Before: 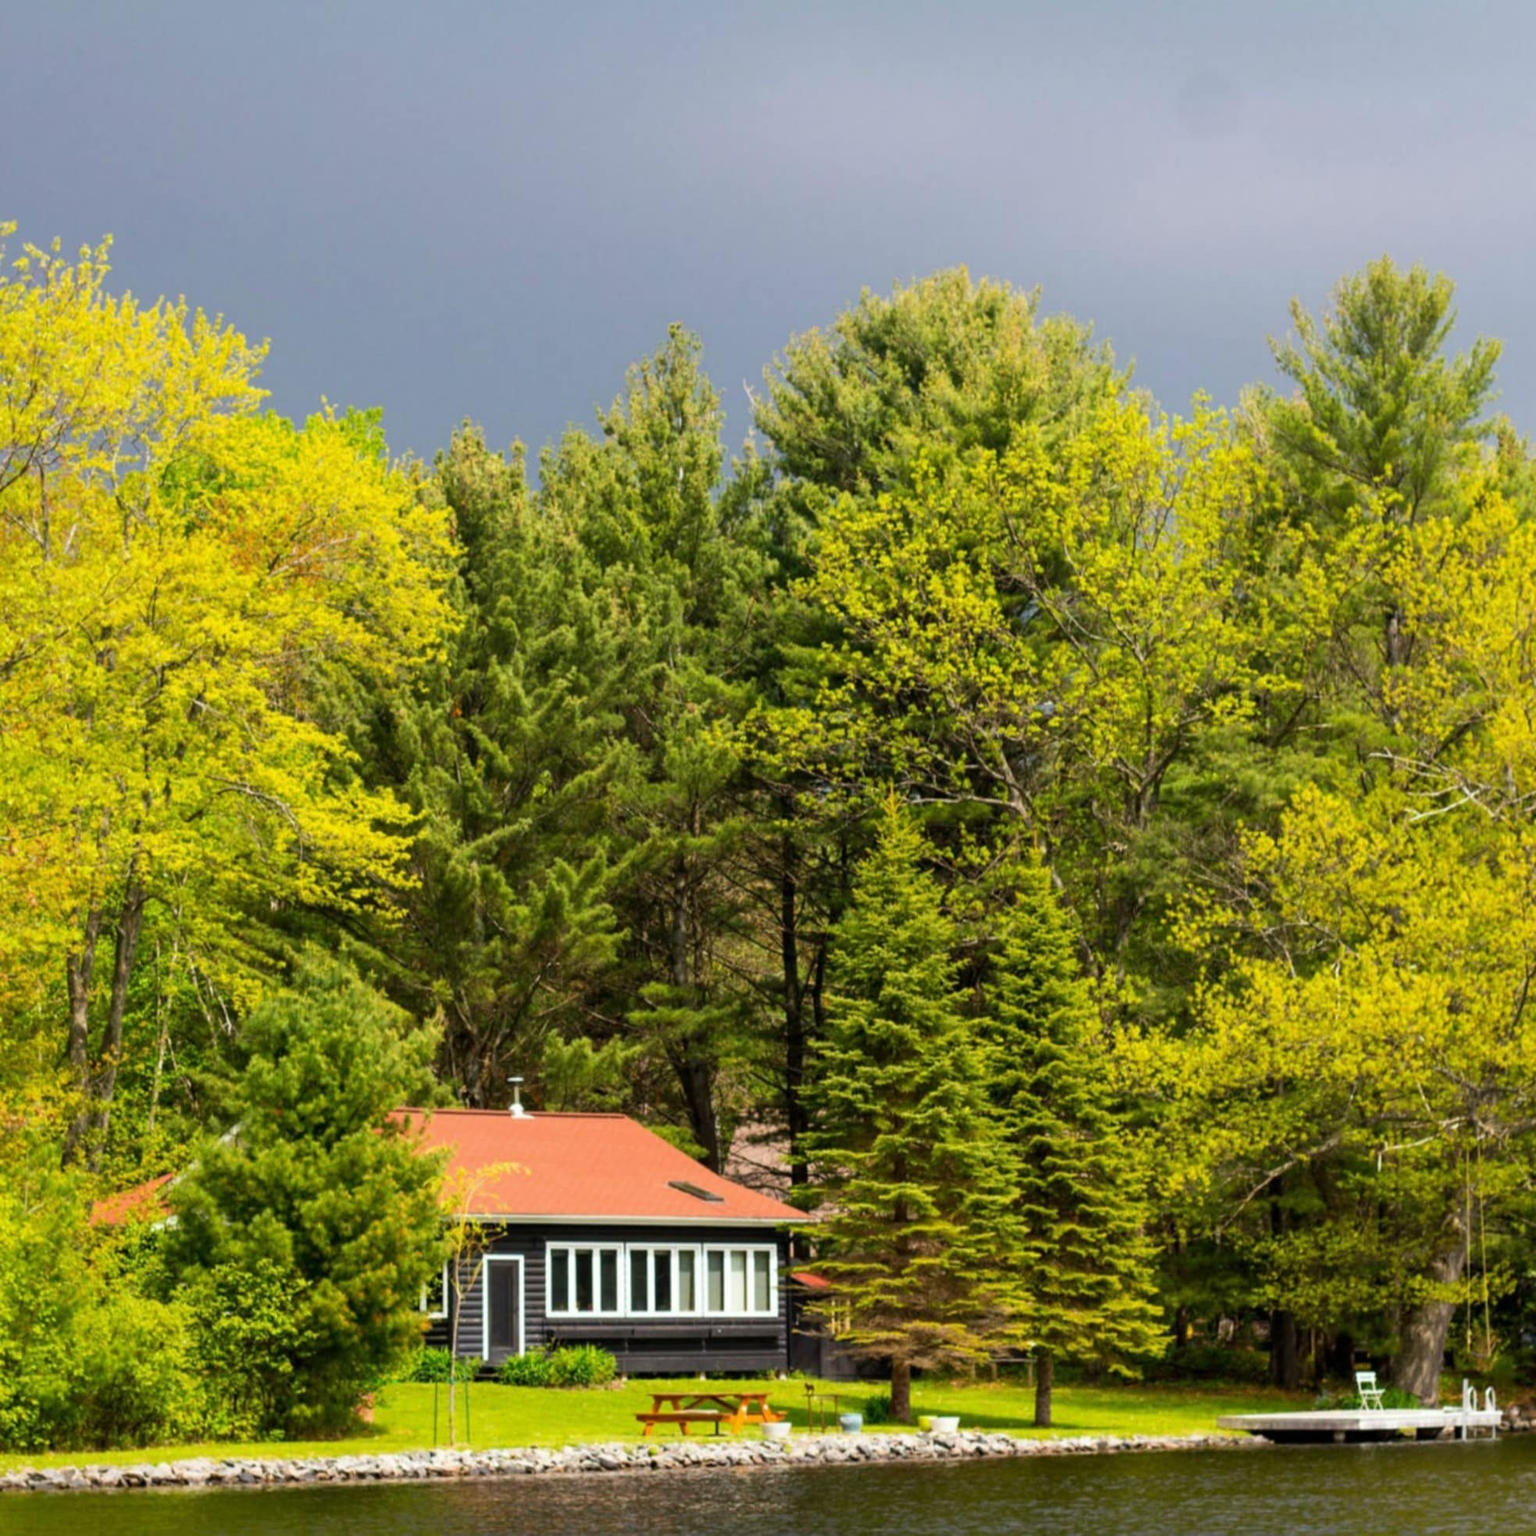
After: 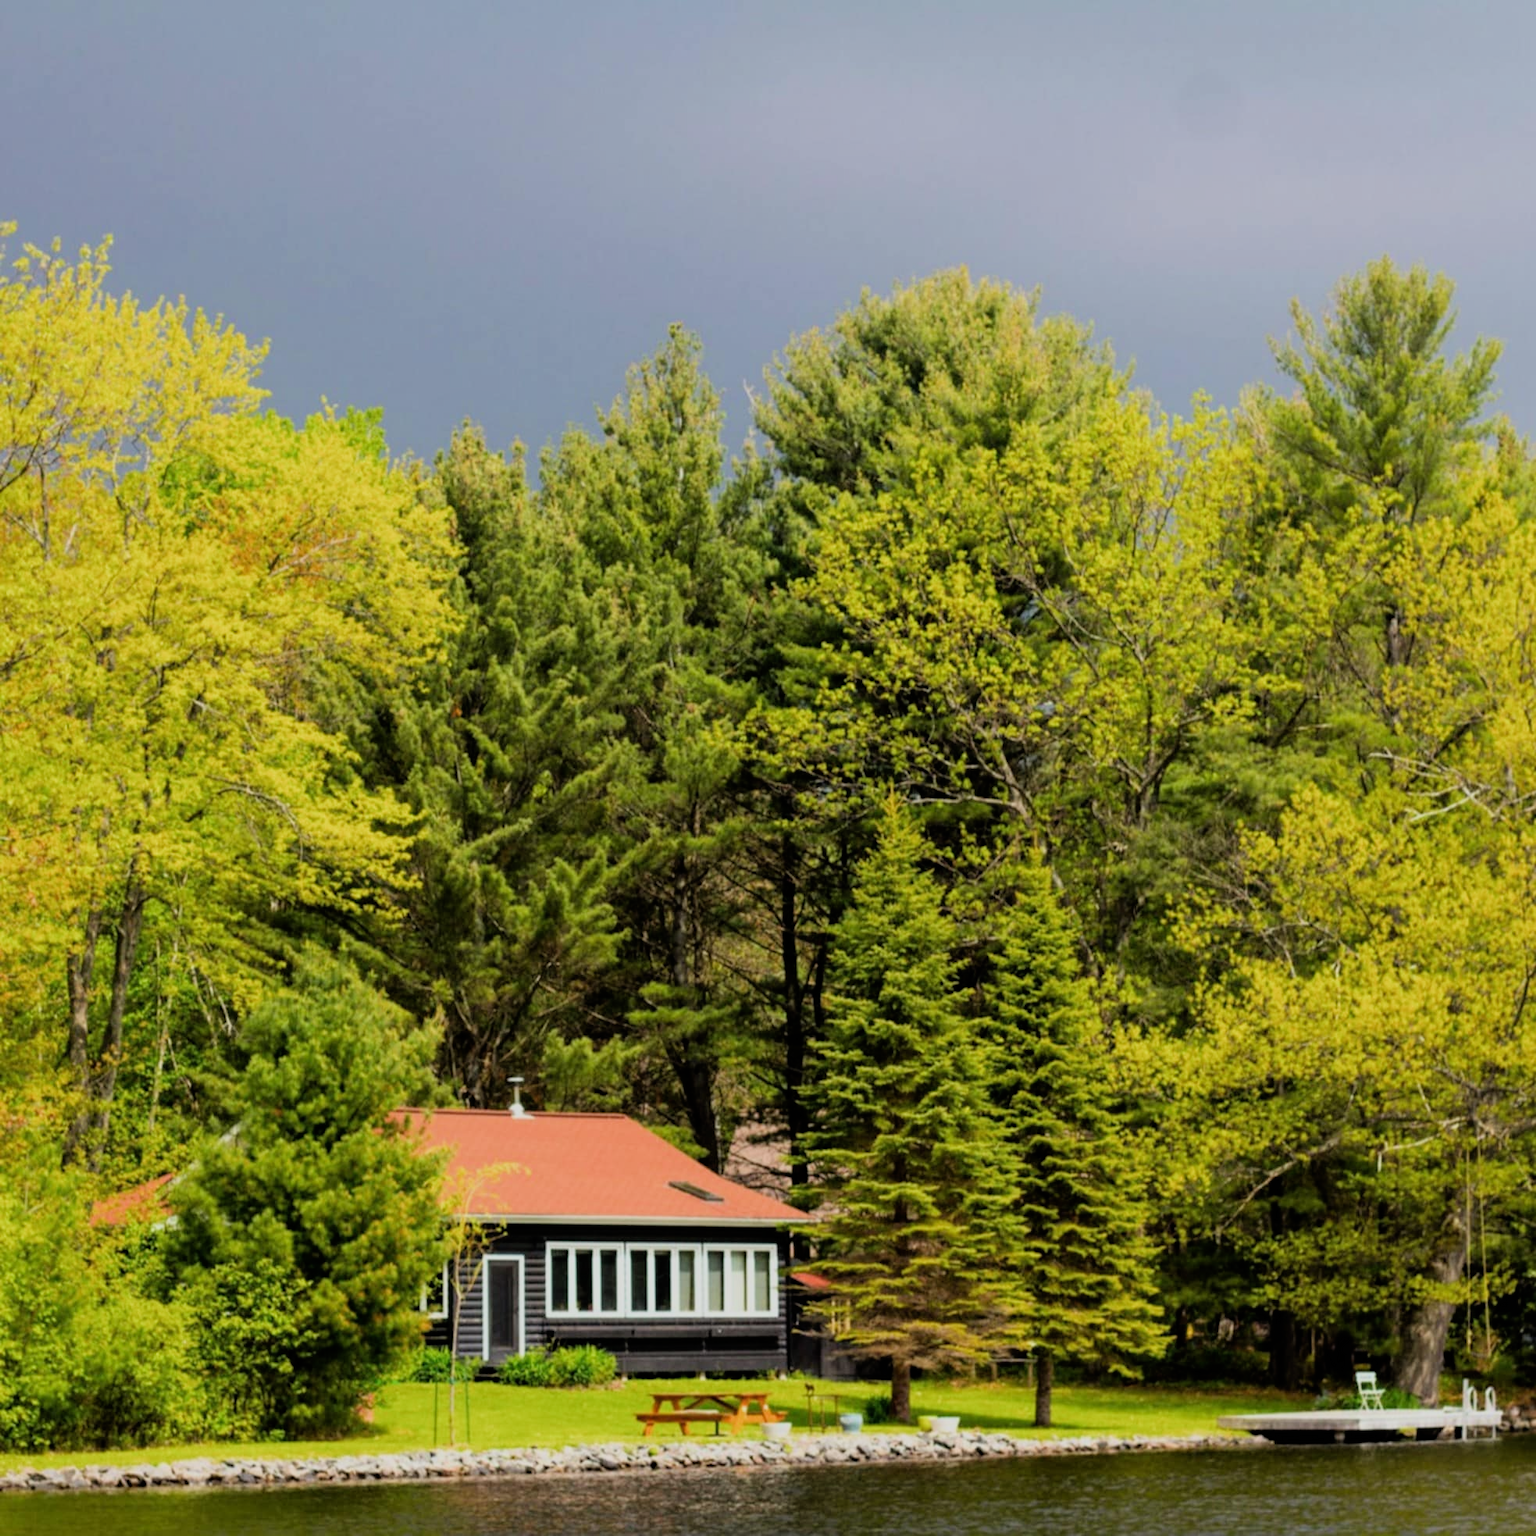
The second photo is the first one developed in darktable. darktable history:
filmic rgb: black relative exposure -7.92 EV, white relative exposure 4.13 EV, threshold 3 EV, hardness 4.02, latitude 51.22%, contrast 1.013, shadows ↔ highlights balance 5.35%, color science v5 (2021), contrast in shadows safe, contrast in highlights safe, enable highlight reconstruction true
tone equalizer: on, module defaults
